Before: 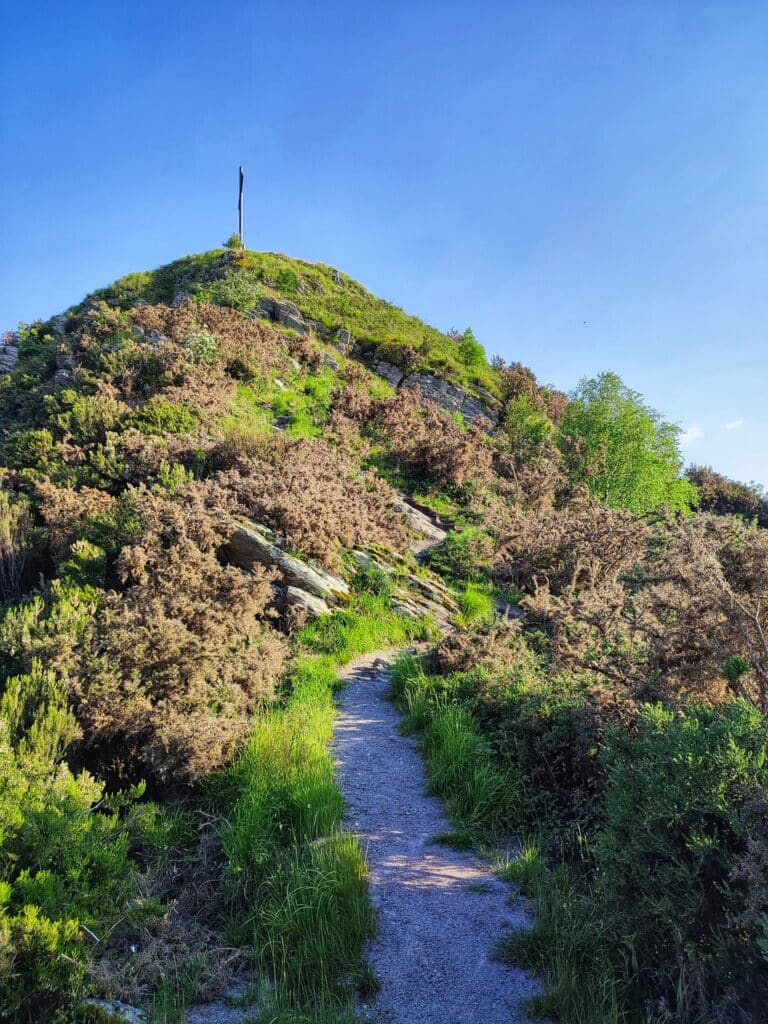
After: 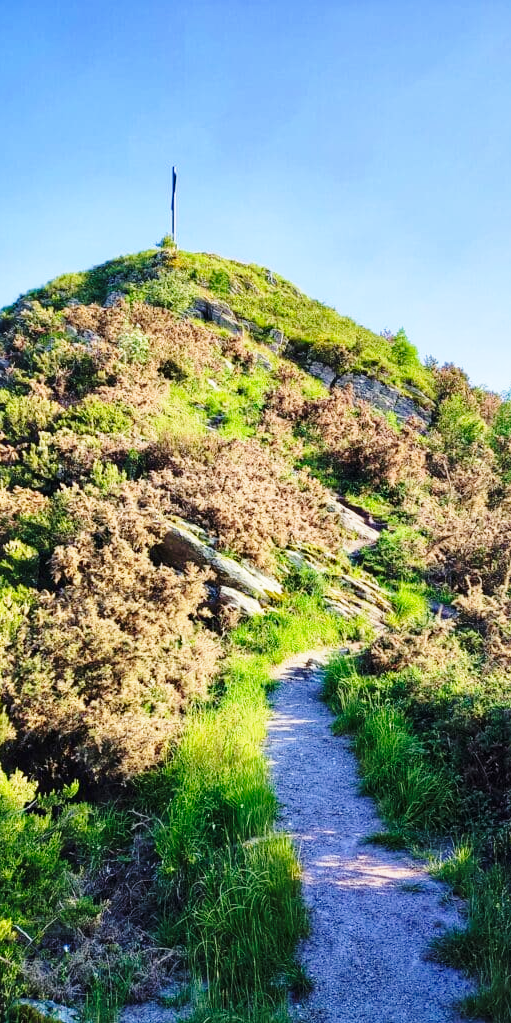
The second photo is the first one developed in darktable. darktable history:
velvia: on, module defaults
crop and rotate: left 8.786%, right 24.548%
base curve: curves: ch0 [(0, 0) (0.028, 0.03) (0.121, 0.232) (0.46, 0.748) (0.859, 0.968) (1, 1)], preserve colors none
